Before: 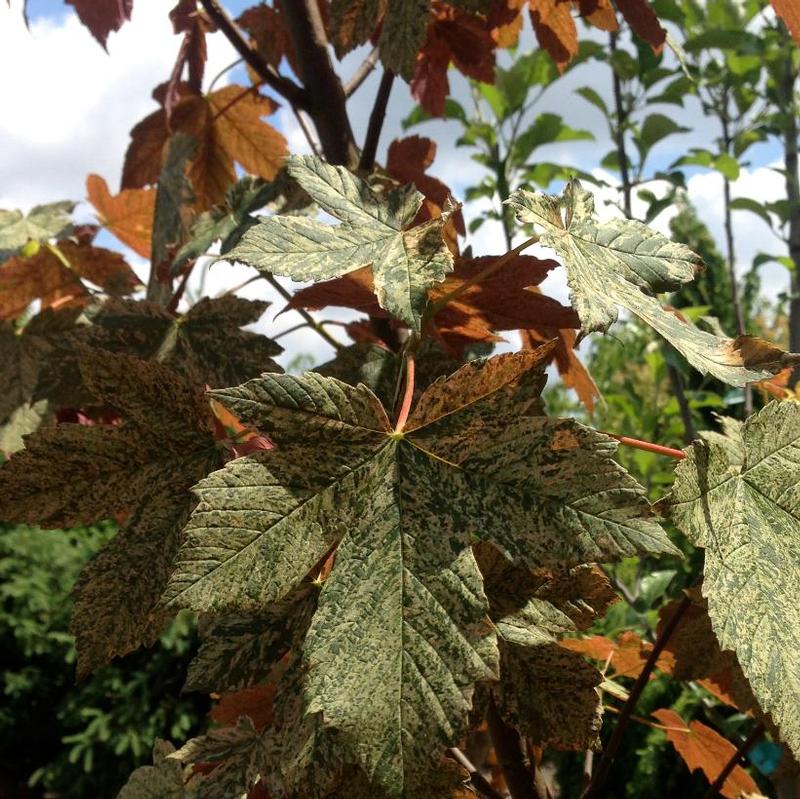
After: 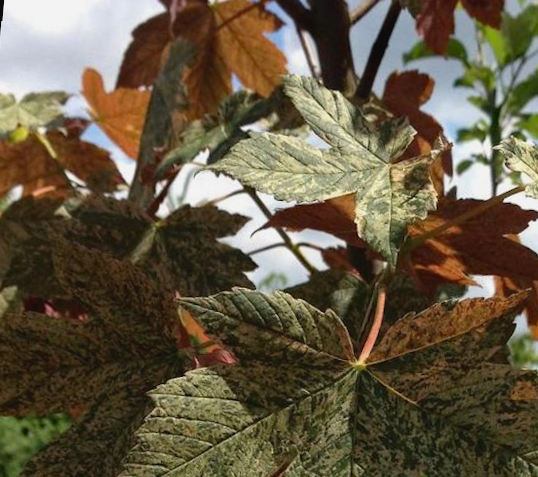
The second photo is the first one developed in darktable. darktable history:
rotate and perspective: rotation 2.17°, automatic cropping off
haze removal: strength 0.29, distance 0.25, compatibility mode true, adaptive false
crop and rotate: angle -4.99°, left 2.122%, top 6.945%, right 27.566%, bottom 30.519%
contrast brightness saturation: contrast -0.08, brightness -0.04, saturation -0.11
